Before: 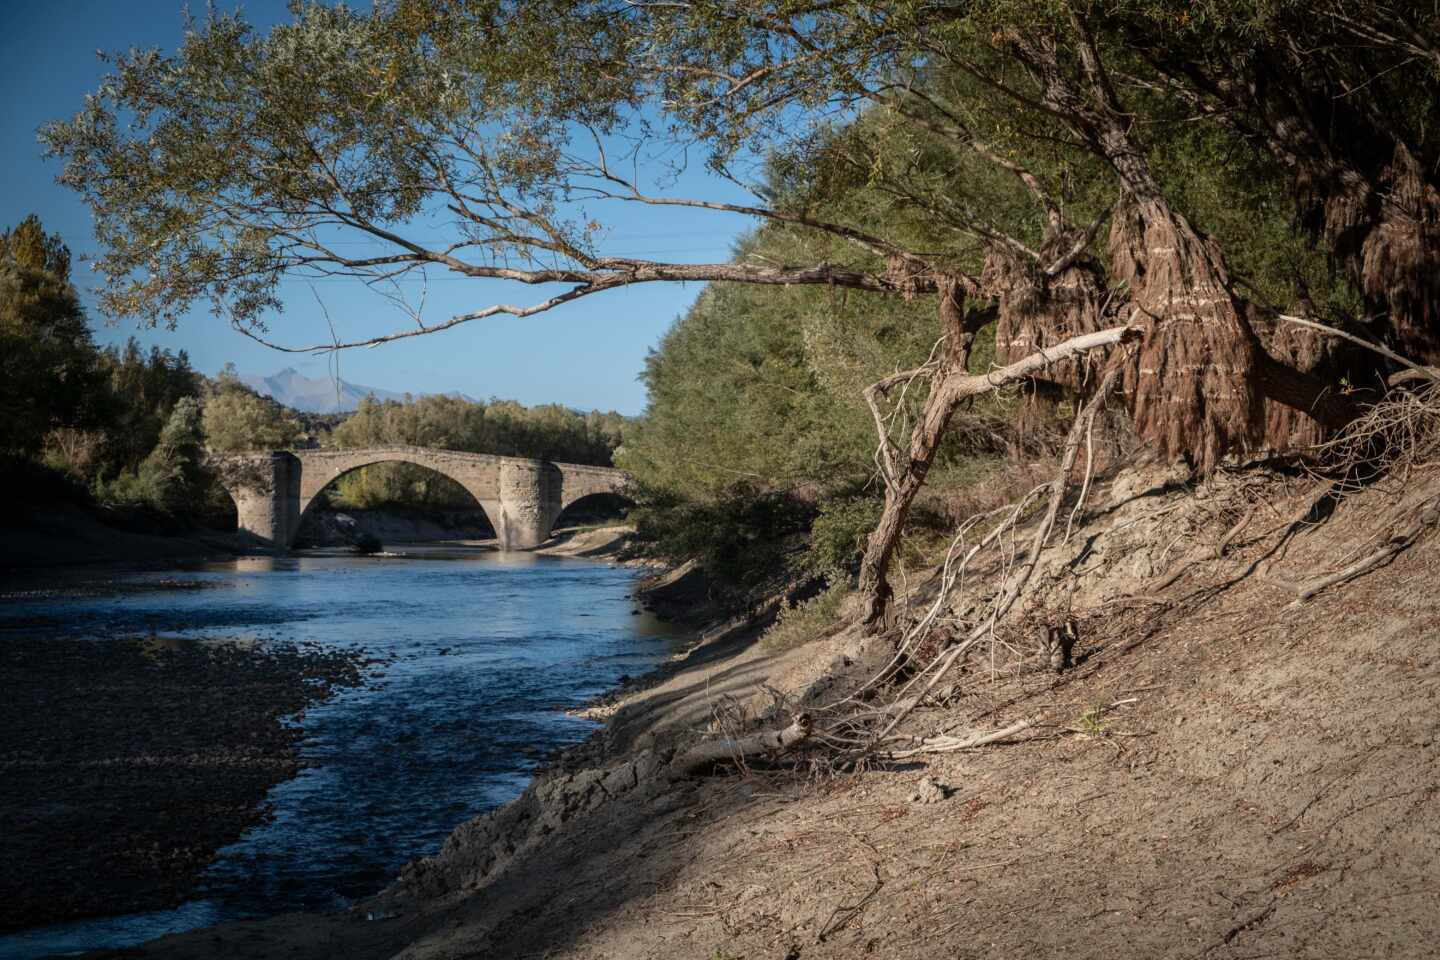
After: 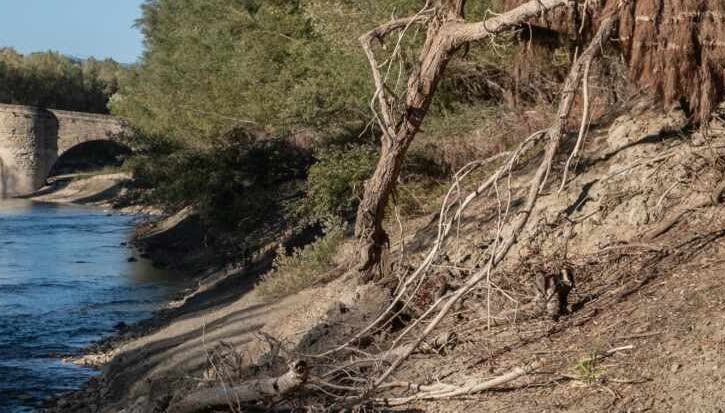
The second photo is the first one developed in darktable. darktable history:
crop: left 35.064%, top 36.834%, right 14.556%, bottom 20.062%
